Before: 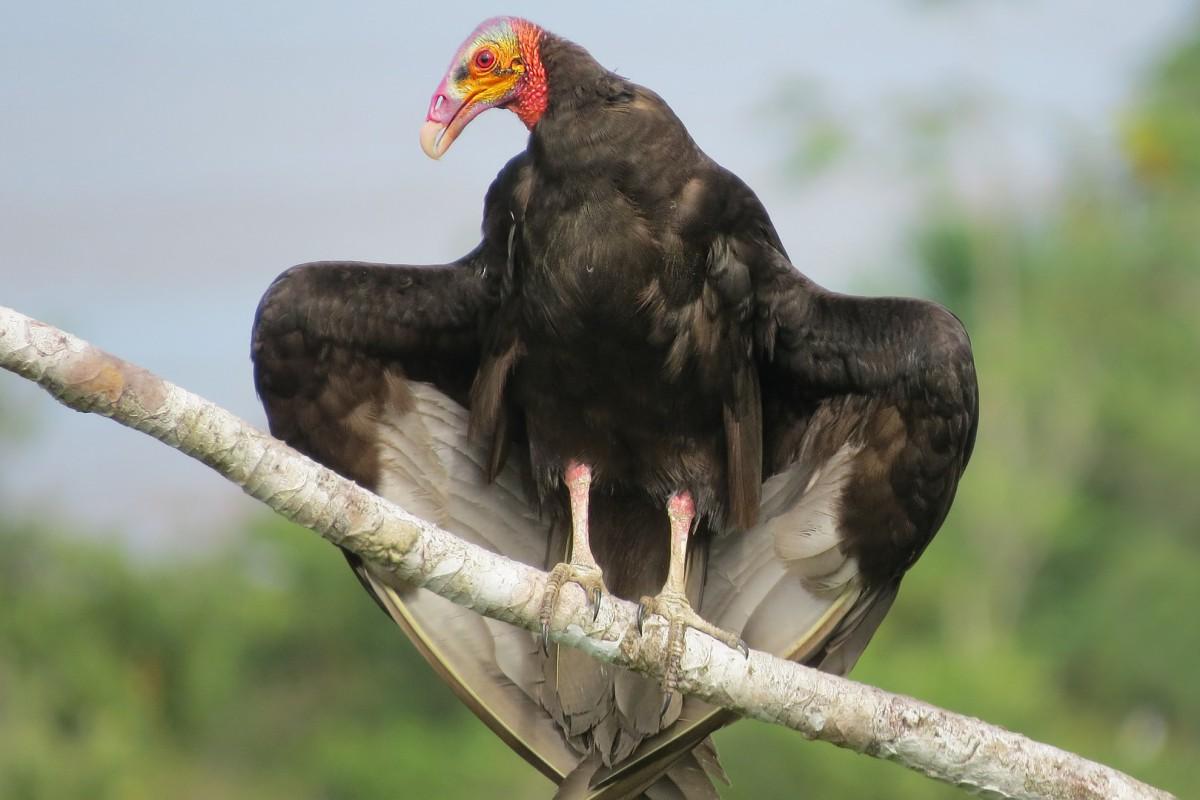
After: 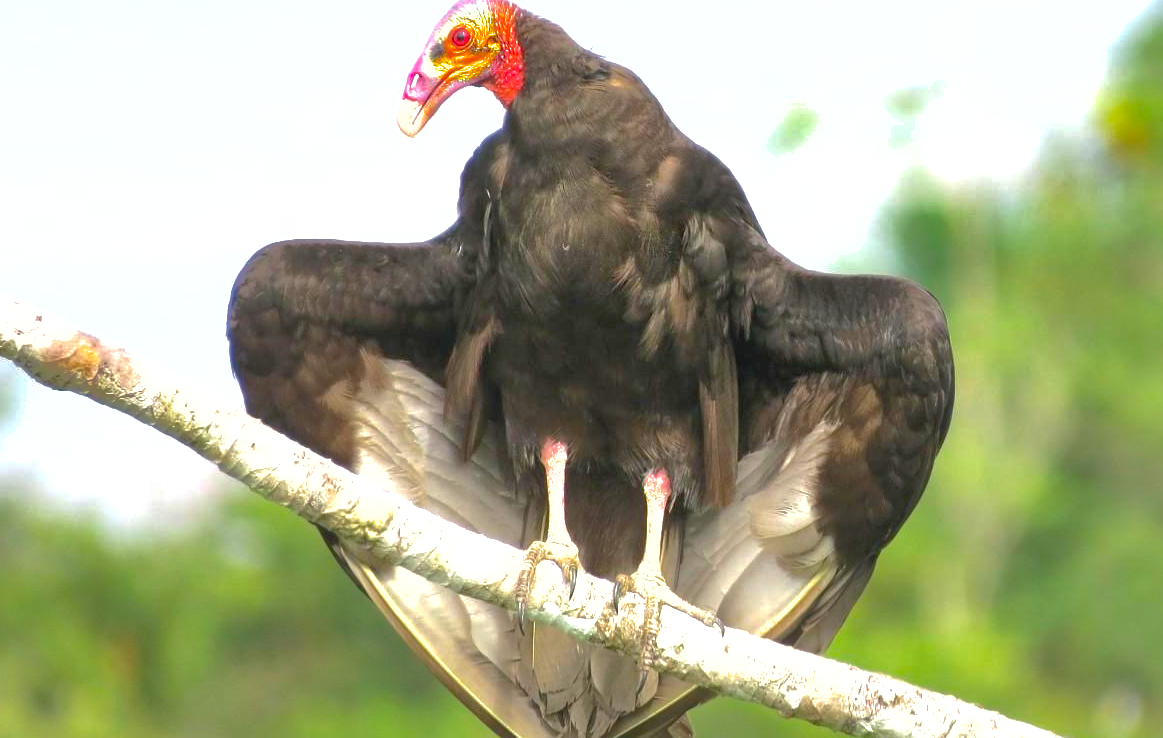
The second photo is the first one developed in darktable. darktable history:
shadows and highlights: shadows 60.81, highlights -59.74
color balance rgb: perceptual saturation grading › global saturation 14.972%
local contrast: highlights 101%, shadows 103%, detail 119%, midtone range 0.2
crop: left 2.027%, top 2.782%, right 1.024%, bottom 4.902%
exposure: exposure 1.063 EV, compensate highlight preservation false
